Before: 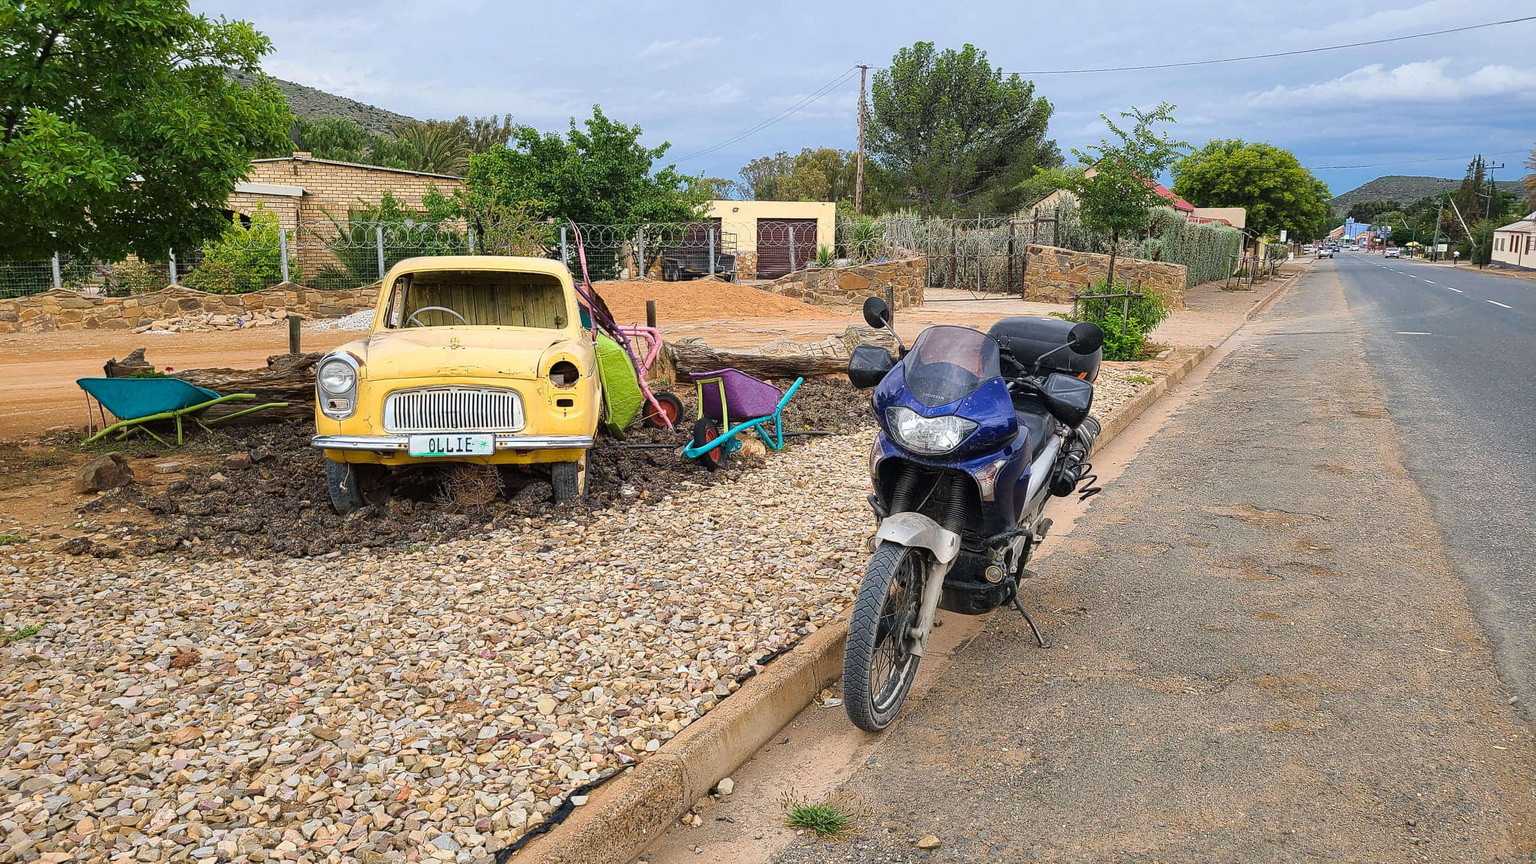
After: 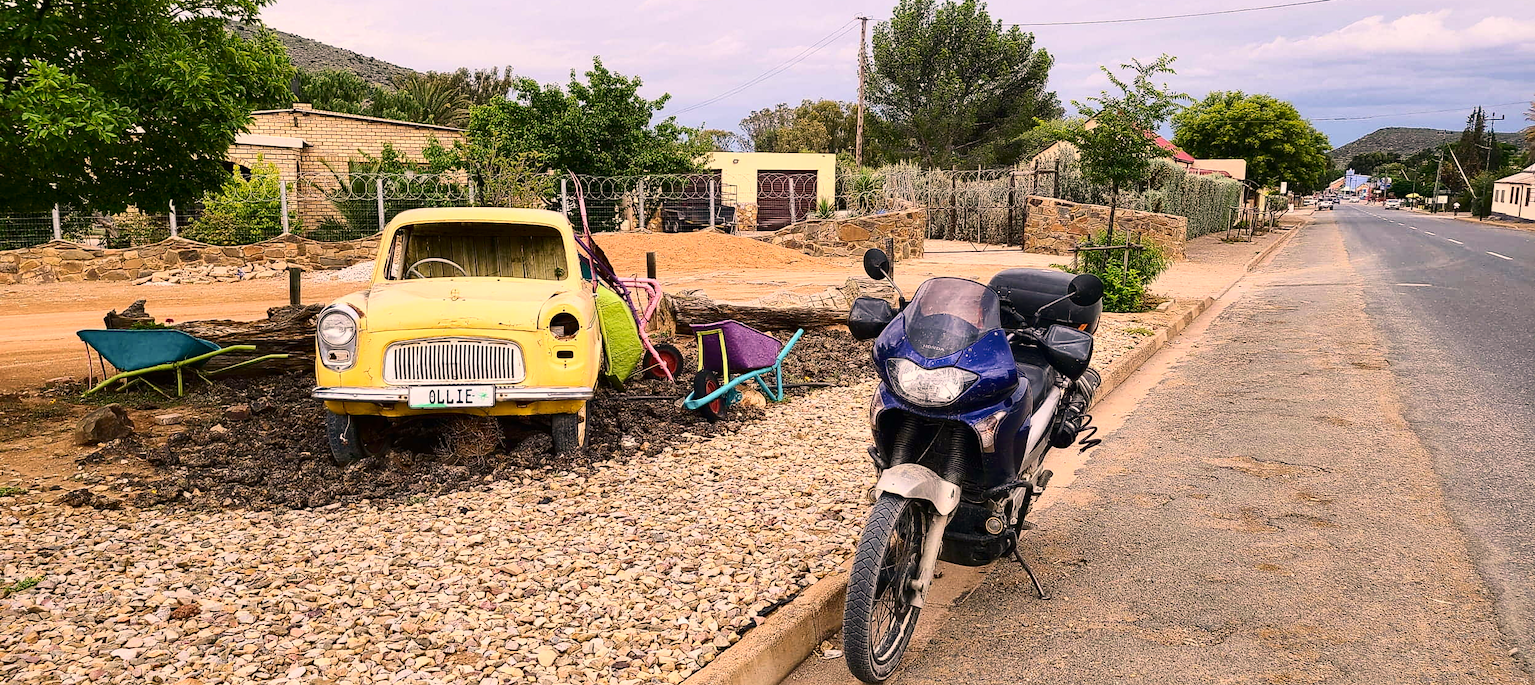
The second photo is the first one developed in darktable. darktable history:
contrast brightness saturation: contrast 0.277
color correction: highlights a* 11.76, highlights b* 11.76
crop and rotate: top 5.663%, bottom 14.902%
